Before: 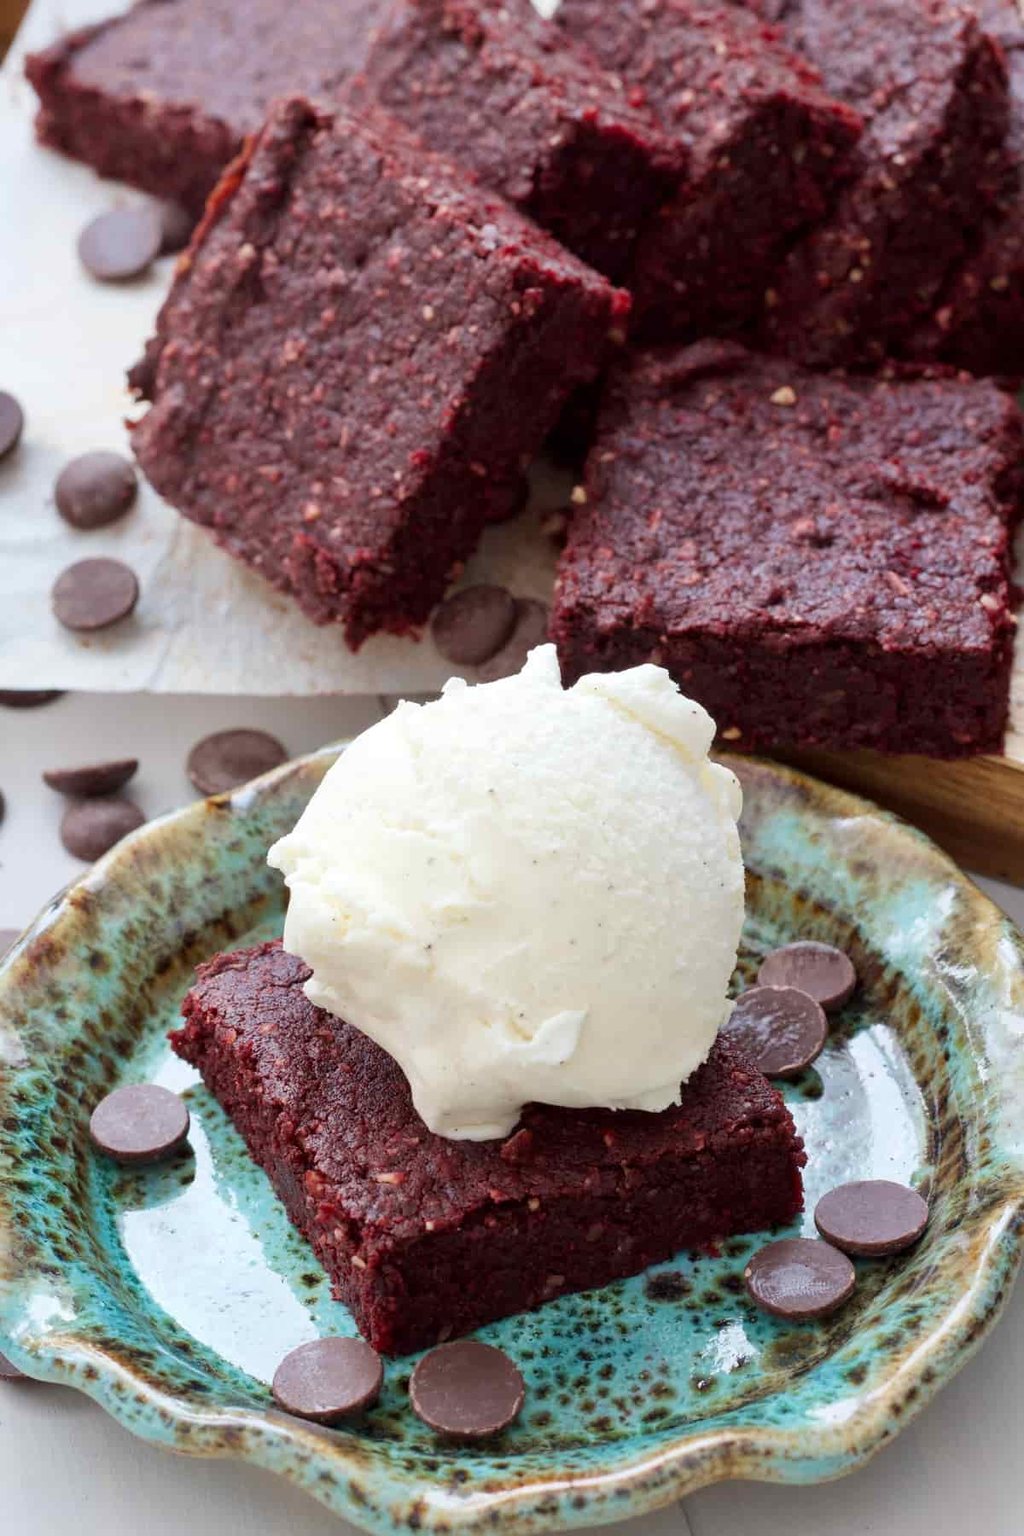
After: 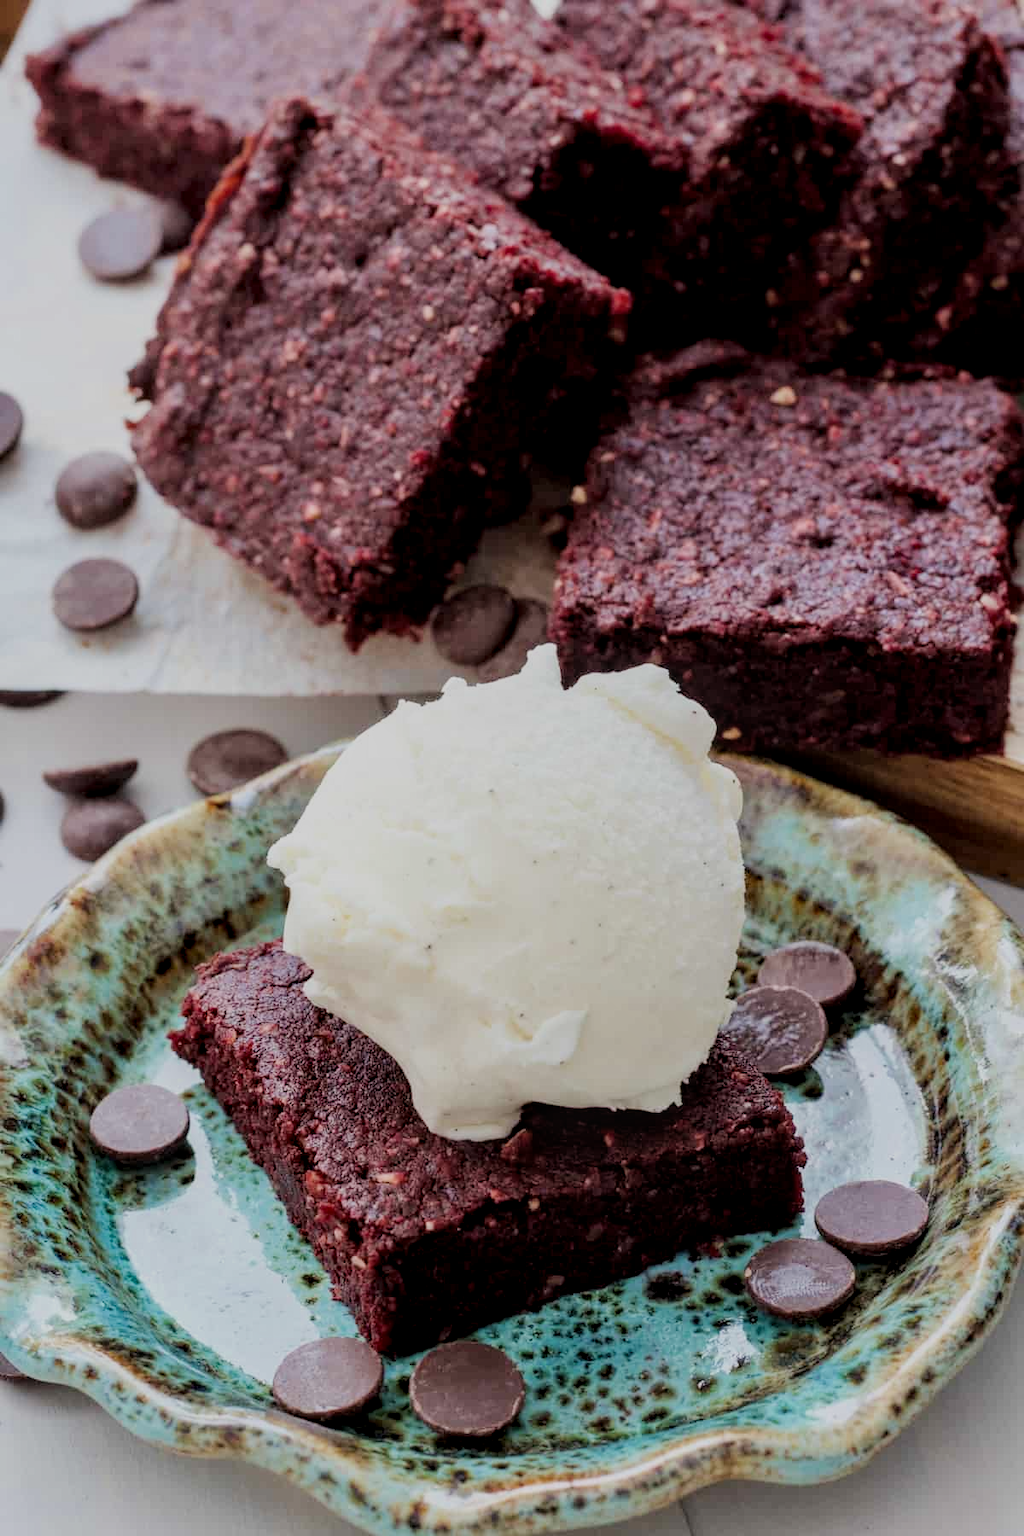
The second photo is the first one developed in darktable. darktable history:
filmic rgb: black relative exposure -6.96 EV, white relative exposure 5.61 EV, hardness 2.86
local contrast: detail 130%
